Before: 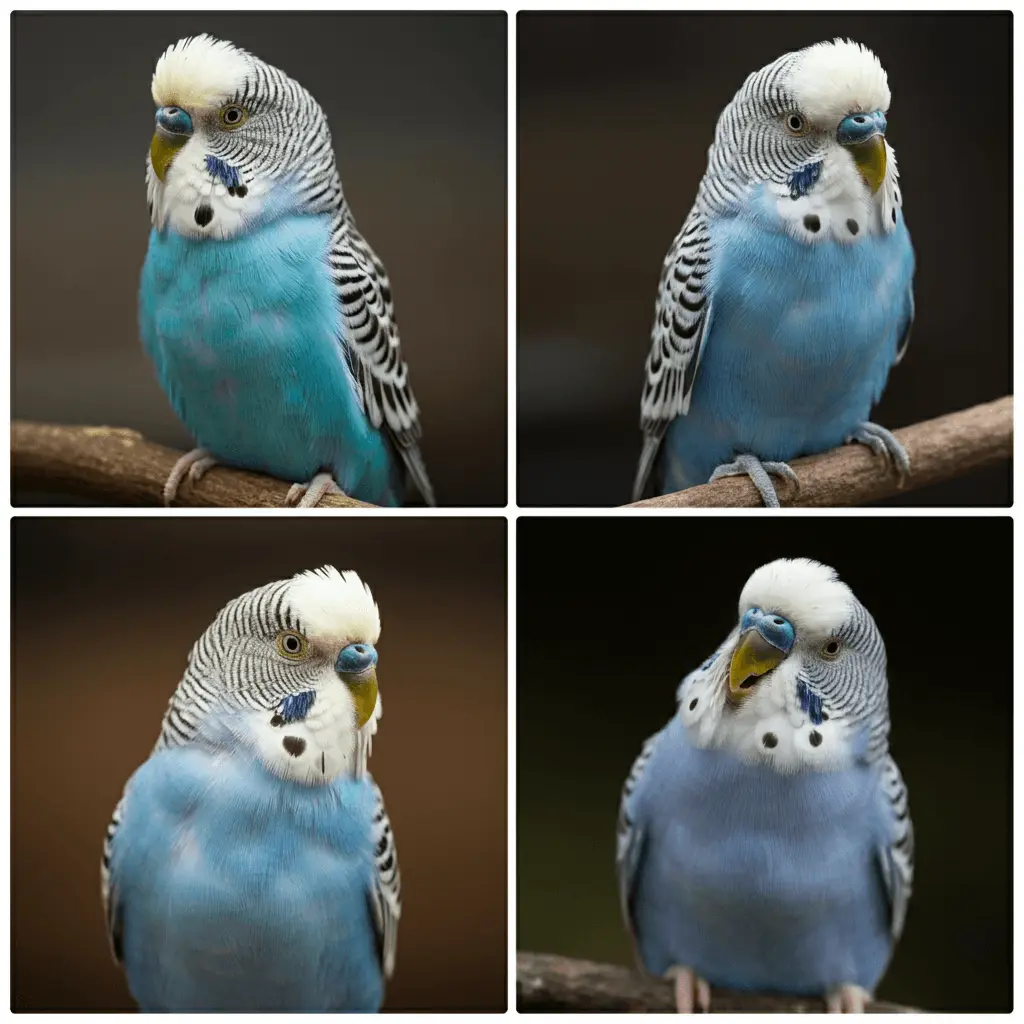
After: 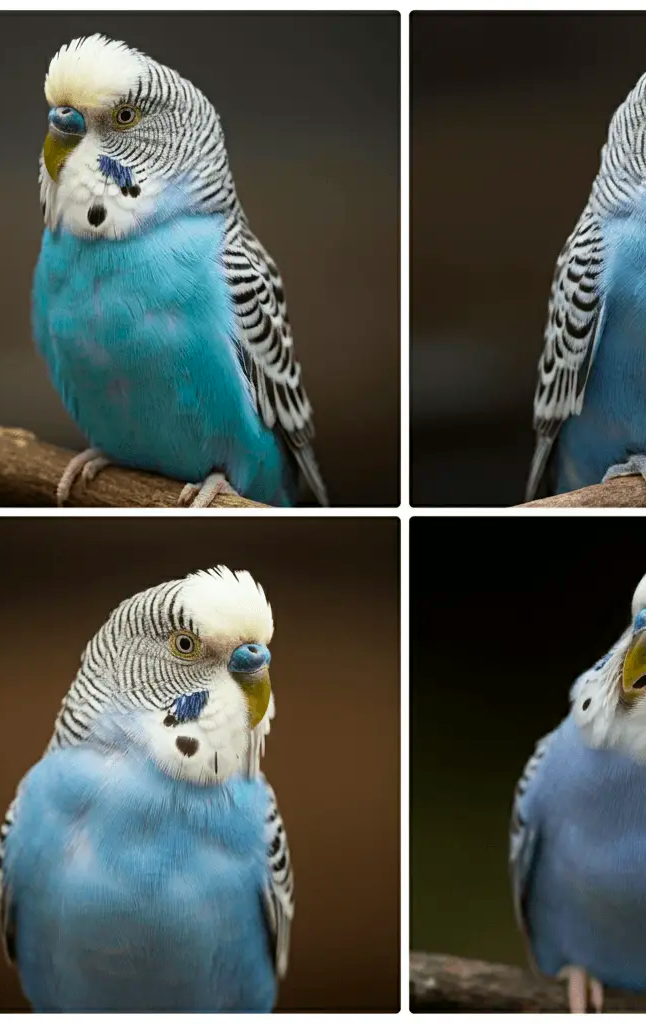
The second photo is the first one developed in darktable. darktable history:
crop: left 10.456%, right 26.393%
levels: levels [0, 0.498, 1]
contrast brightness saturation: contrast 0.074
exposure: black level correction 0.002, compensate exposure bias true, compensate highlight preservation false
velvia: strength 17.48%
contrast equalizer: octaves 7, y [[0.5, 0.5, 0.468, 0.5, 0.5, 0.5], [0.5 ×6], [0.5 ×6], [0 ×6], [0 ×6]]
